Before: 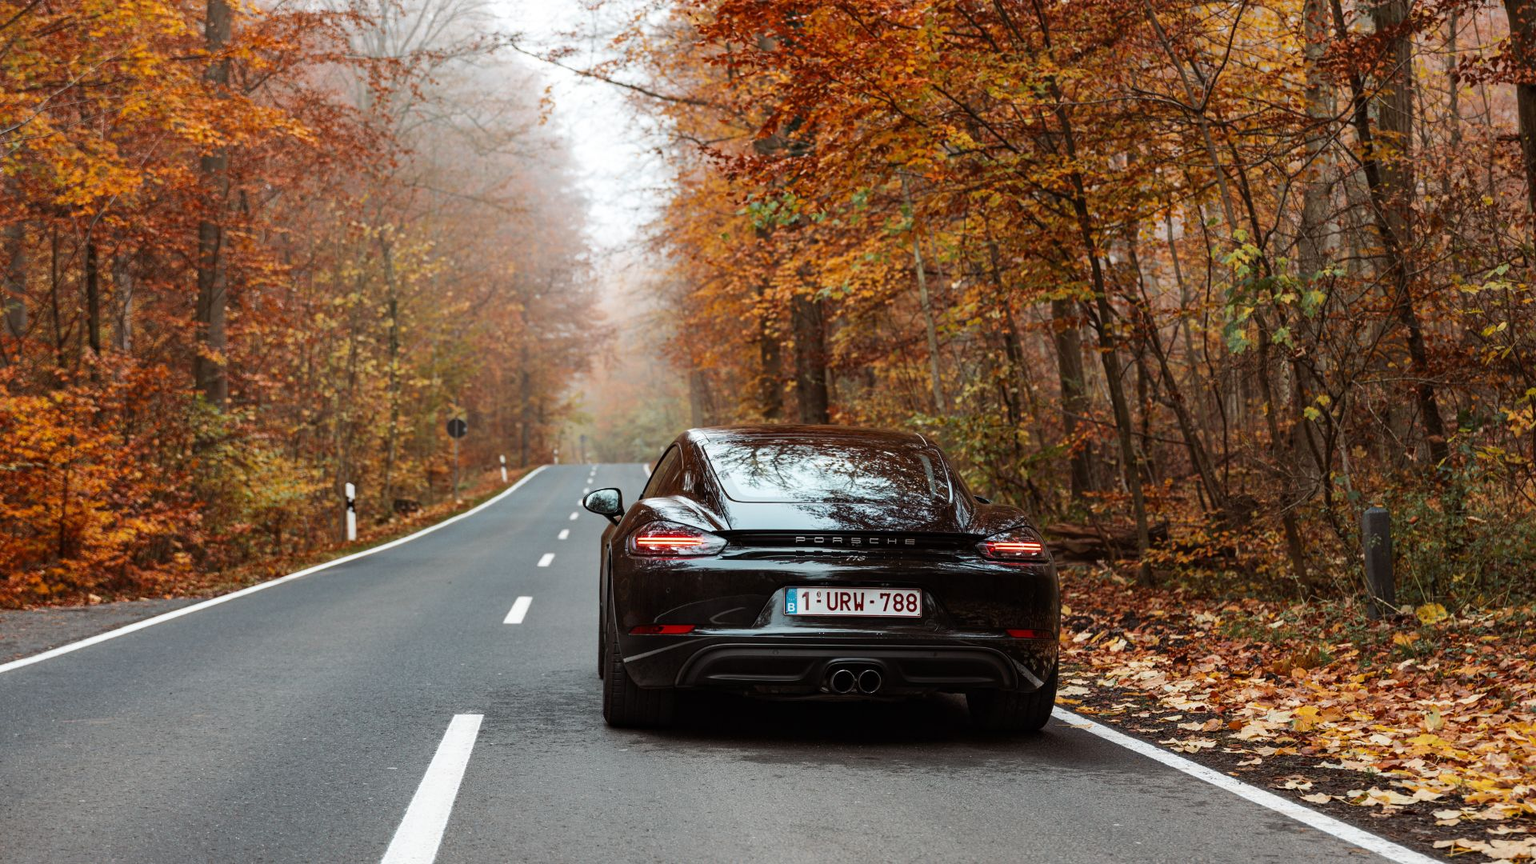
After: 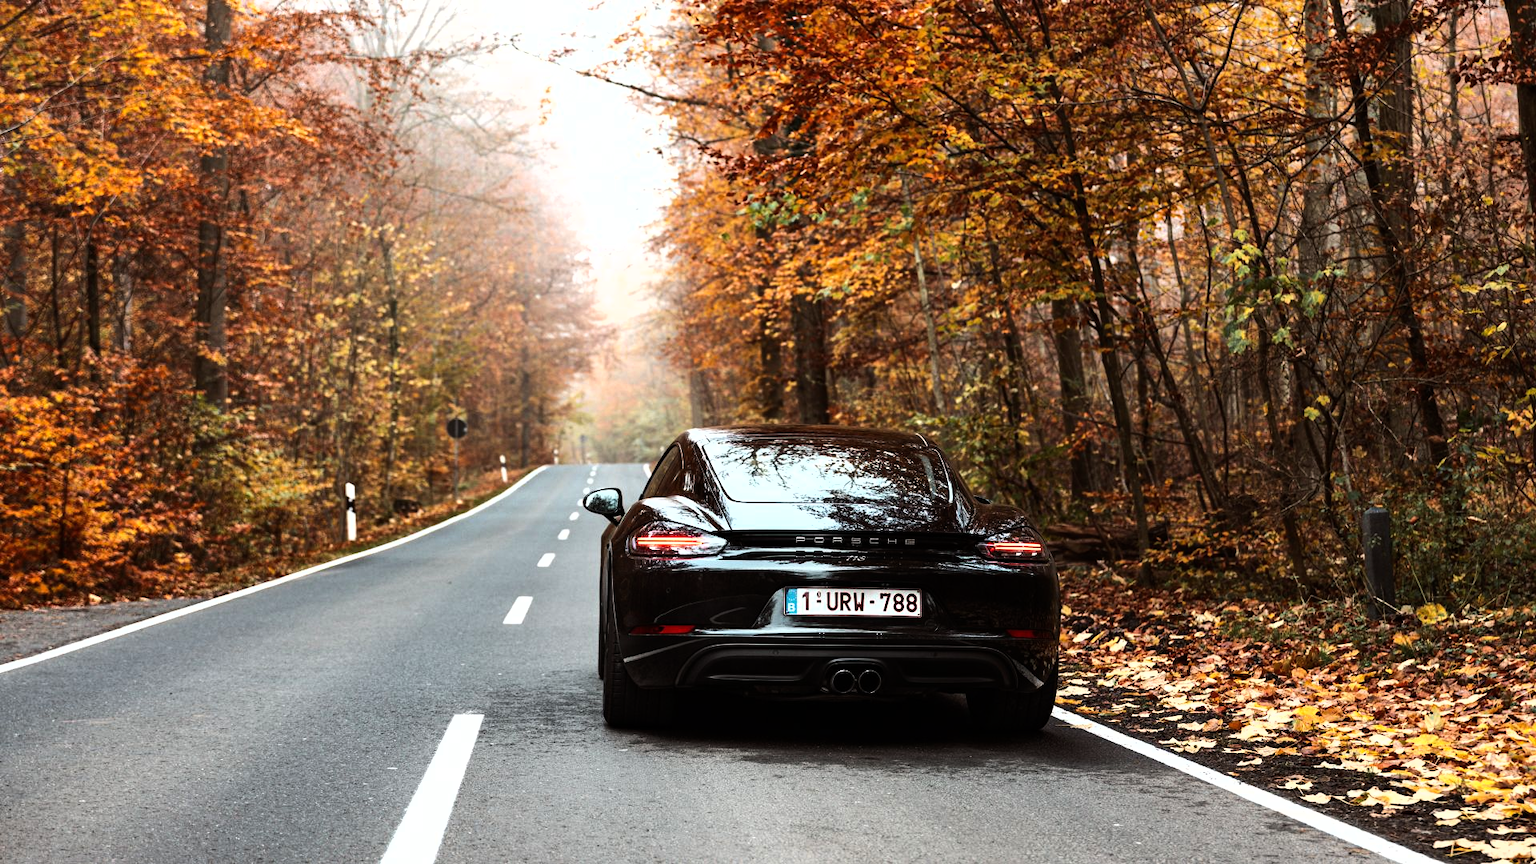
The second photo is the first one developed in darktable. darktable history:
shadows and highlights: radius 331.38, shadows 54.22, highlights -99.85, compress 94.27%, soften with gaussian
tone equalizer: -8 EV -1.09 EV, -7 EV -1.05 EV, -6 EV -0.878 EV, -5 EV -0.538 EV, -3 EV 0.562 EV, -2 EV 0.845 EV, -1 EV 1.01 EV, +0 EV 1.05 EV, edges refinement/feathering 500, mask exposure compensation -1.57 EV, preserve details no
